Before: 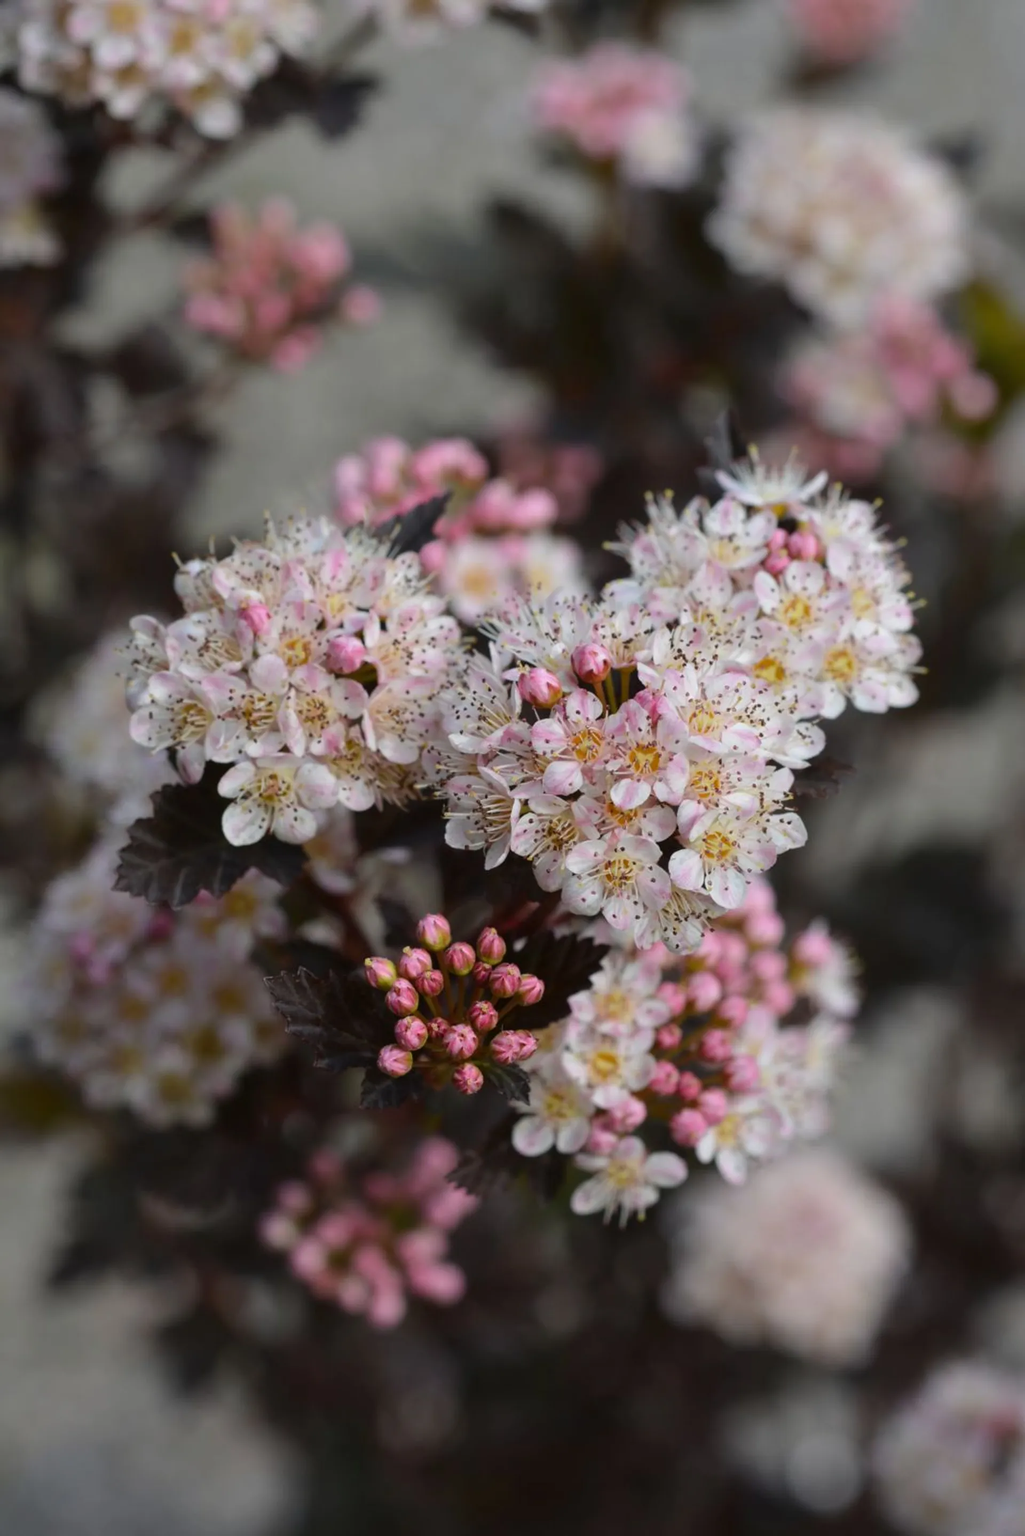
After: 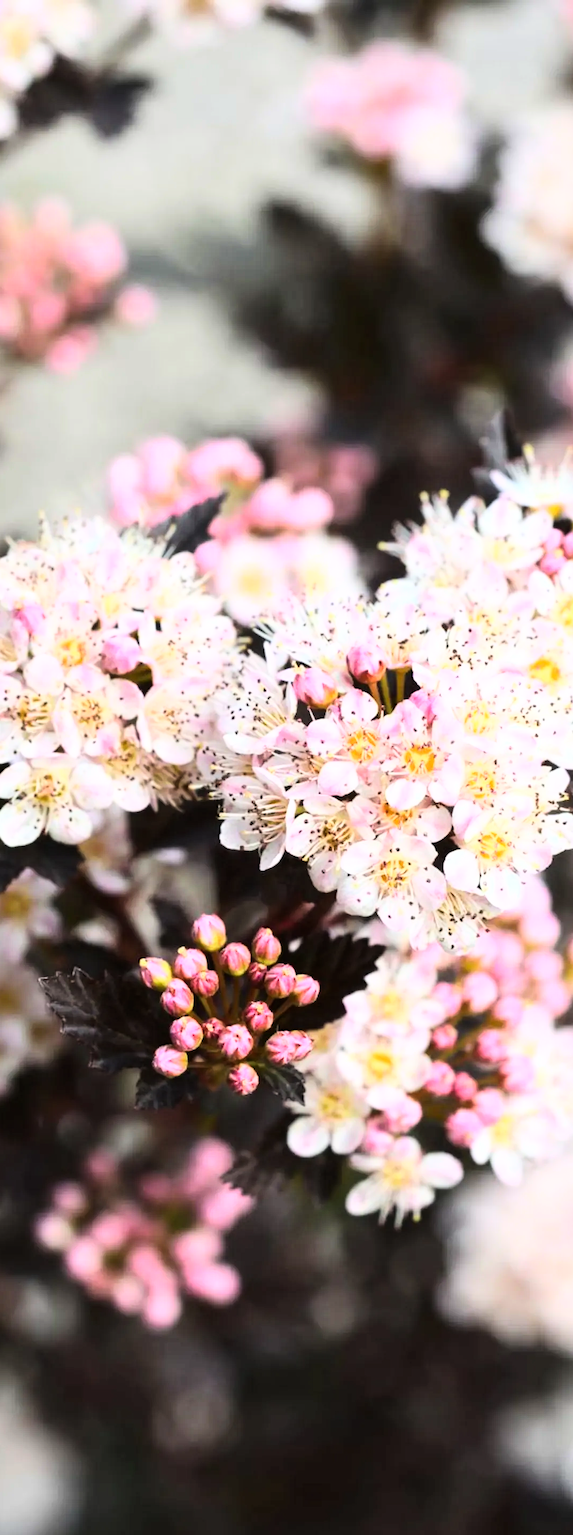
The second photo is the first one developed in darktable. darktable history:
base curve: curves: ch0 [(0, 0) (0.007, 0.004) (0.027, 0.03) (0.046, 0.07) (0.207, 0.54) (0.442, 0.872) (0.673, 0.972) (1, 1)]
crop: left 21.994%, right 22.088%, bottom 0.004%
exposure: black level correction 0, exposure 0.499 EV, compensate highlight preservation false
